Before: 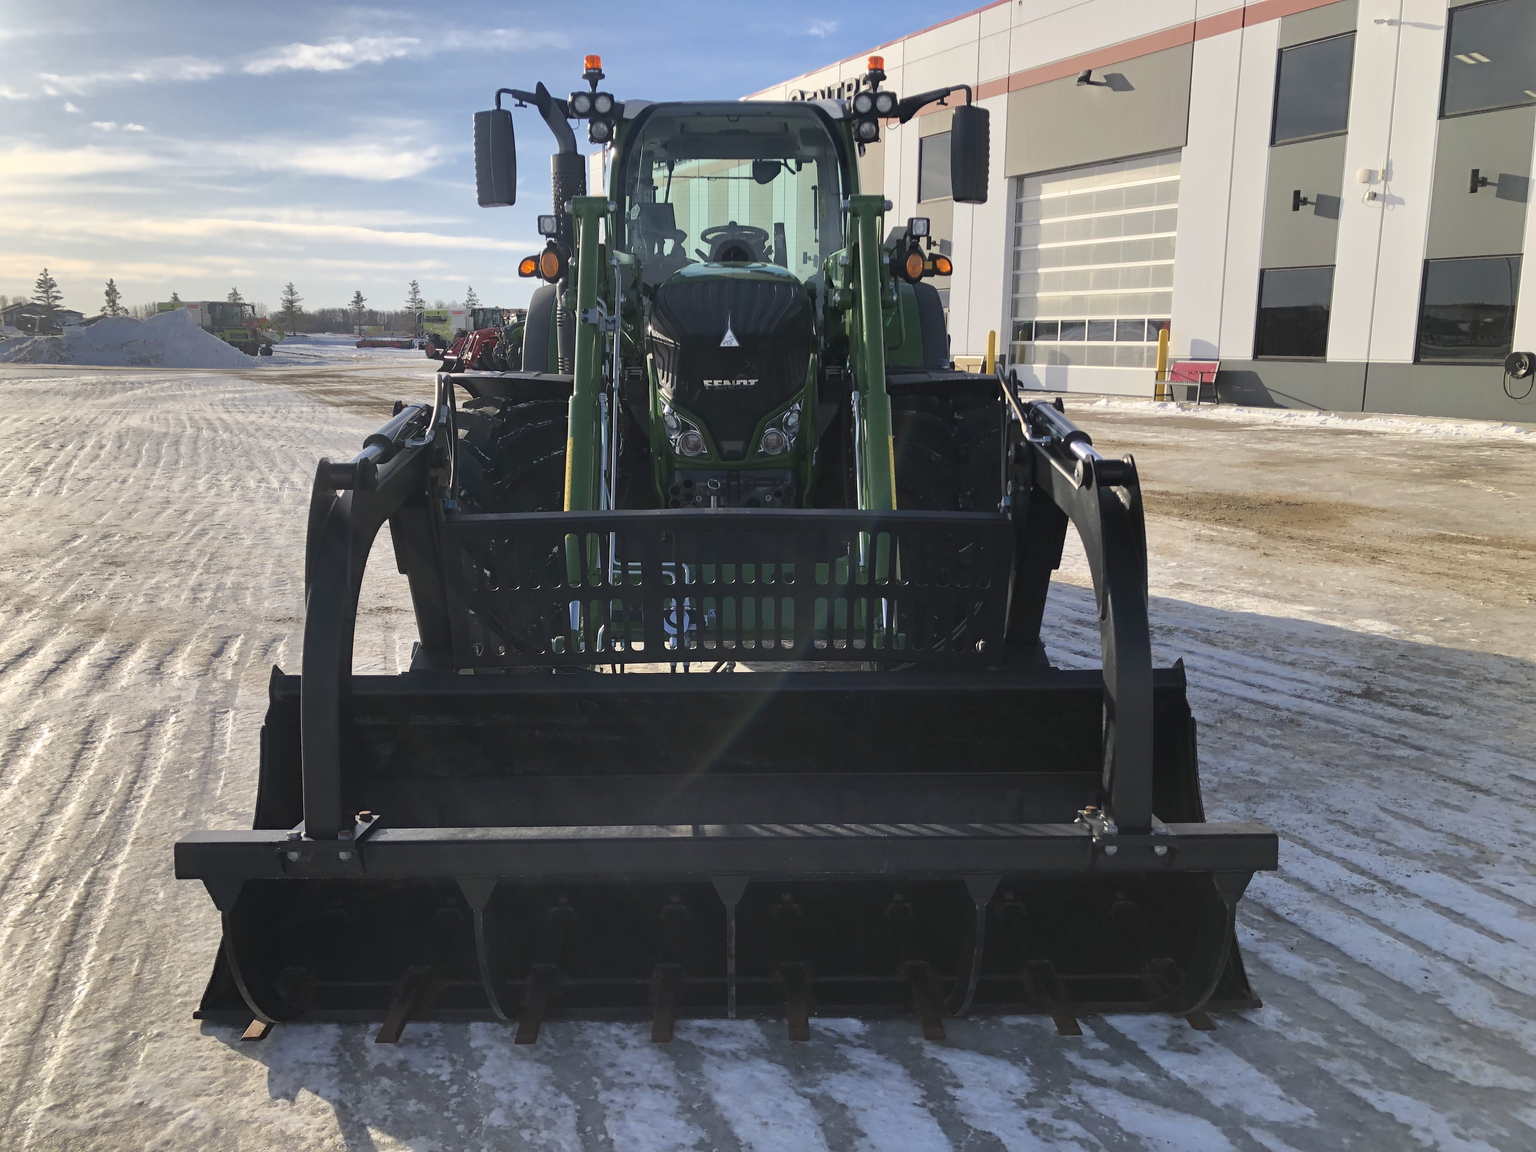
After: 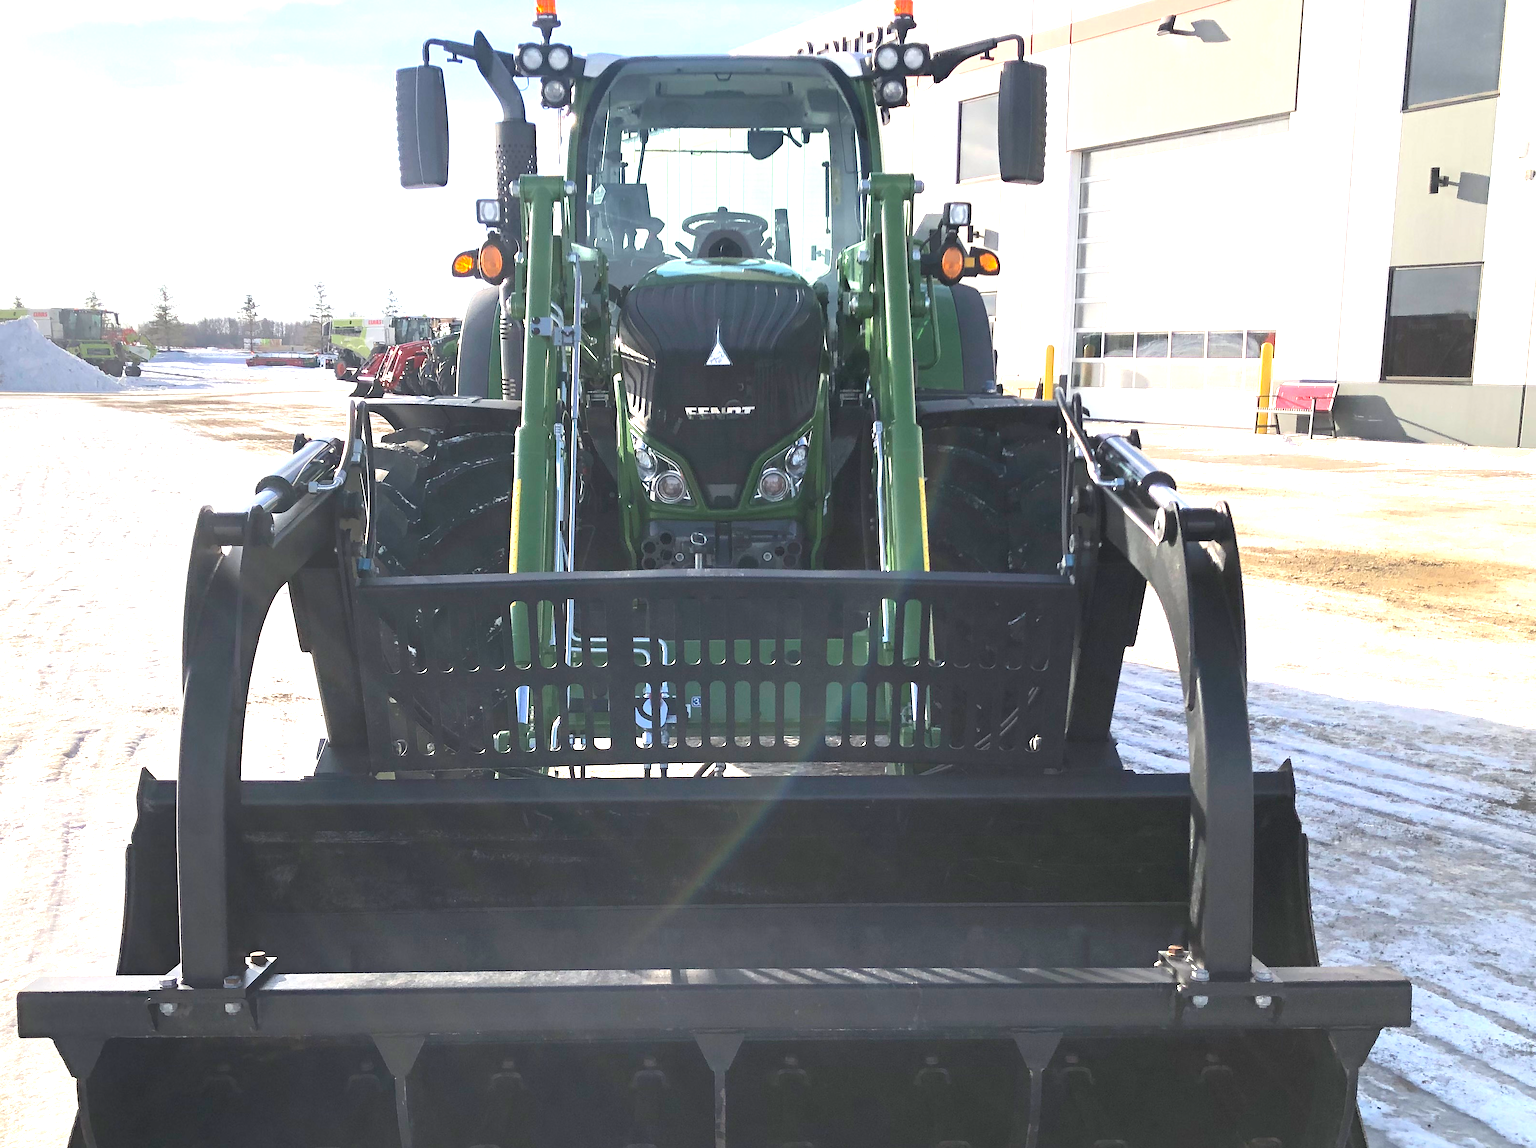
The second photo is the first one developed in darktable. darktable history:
crop and rotate: left 10.515%, top 5.045%, right 10.331%, bottom 16.002%
exposure: black level correction 0, exposure 1.587 EV, compensate exposure bias true, compensate highlight preservation false
